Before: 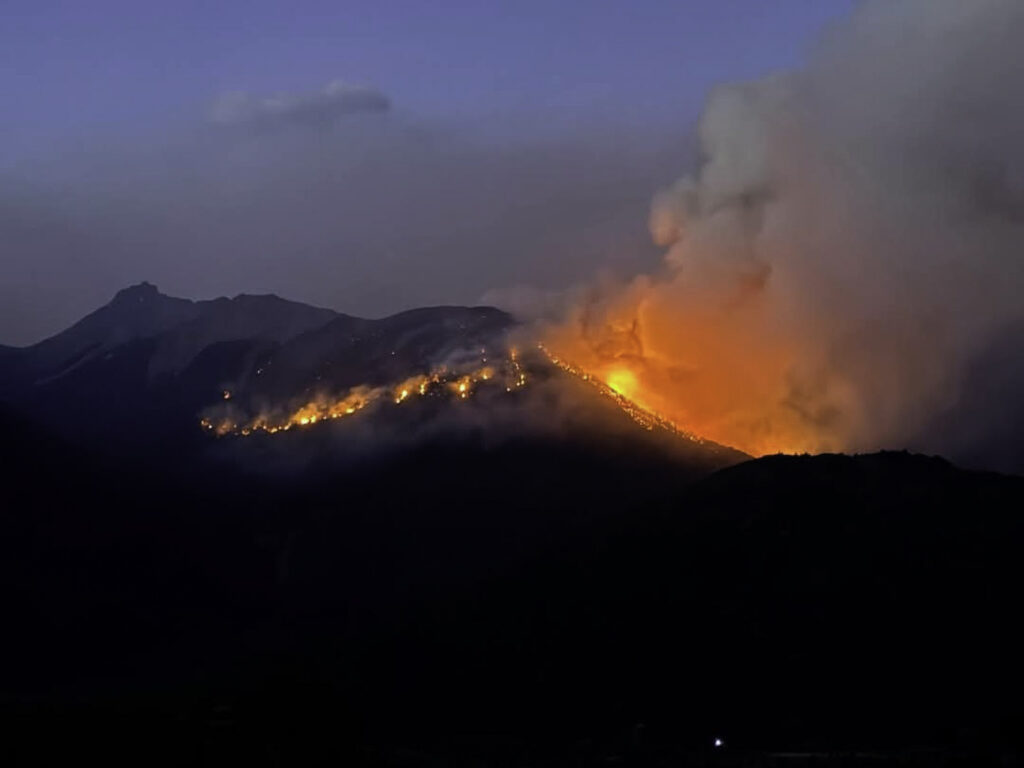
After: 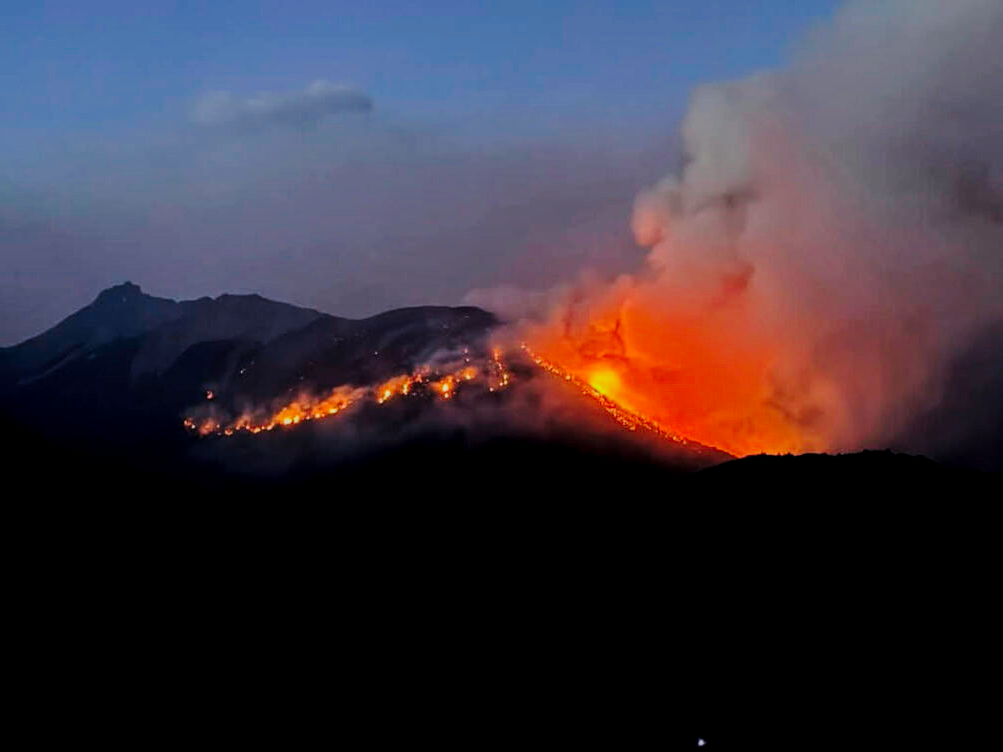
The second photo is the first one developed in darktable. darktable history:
crop: left 1.743%, right 0.268%, bottom 2.011%
tone curve: curves: ch0 [(0, 0) (0.003, 0.002) (0.011, 0.009) (0.025, 0.02) (0.044, 0.034) (0.069, 0.046) (0.1, 0.062) (0.136, 0.083) (0.177, 0.119) (0.224, 0.162) (0.277, 0.216) (0.335, 0.282) (0.399, 0.365) (0.468, 0.457) (0.543, 0.541) (0.623, 0.624) (0.709, 0.713) (0.801, 0.797) (0.898, 0.889) (1, 1)], preserve colors none
filmic rgb: black relative exposure -7.65 EV, white relative exposure 4.56 EV, hardness 3.61, color science v6 (2022)
local contrast: on, module defaults
